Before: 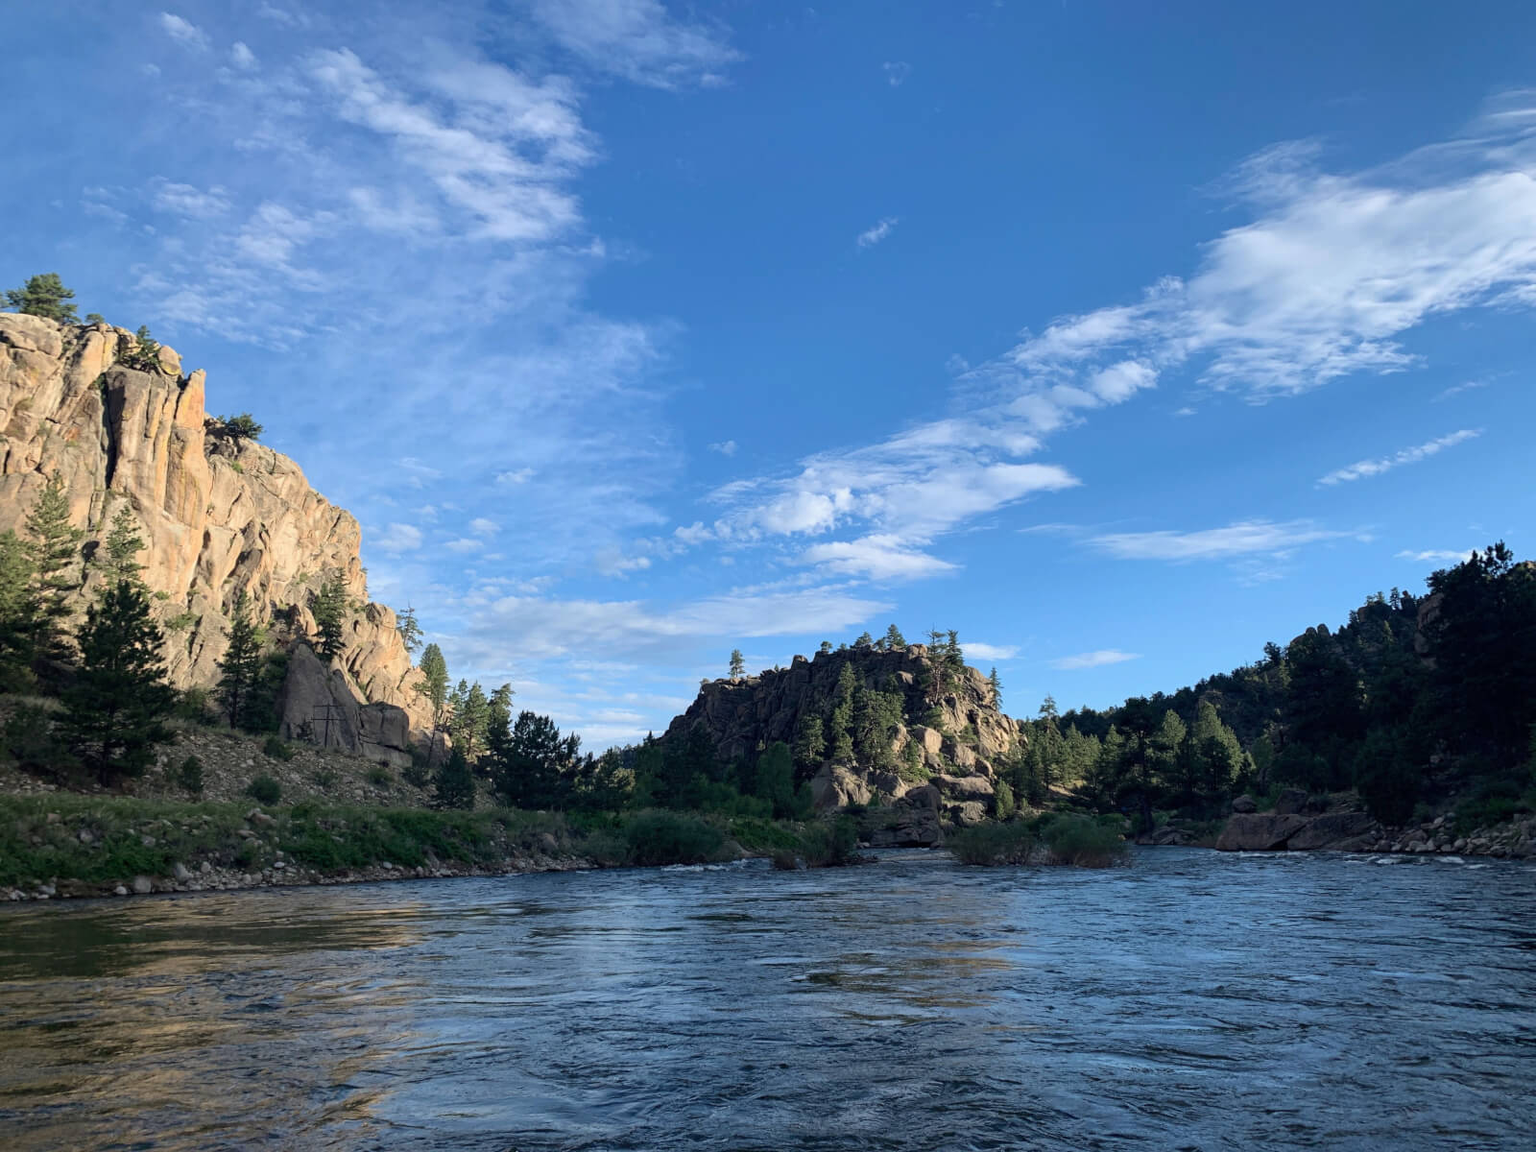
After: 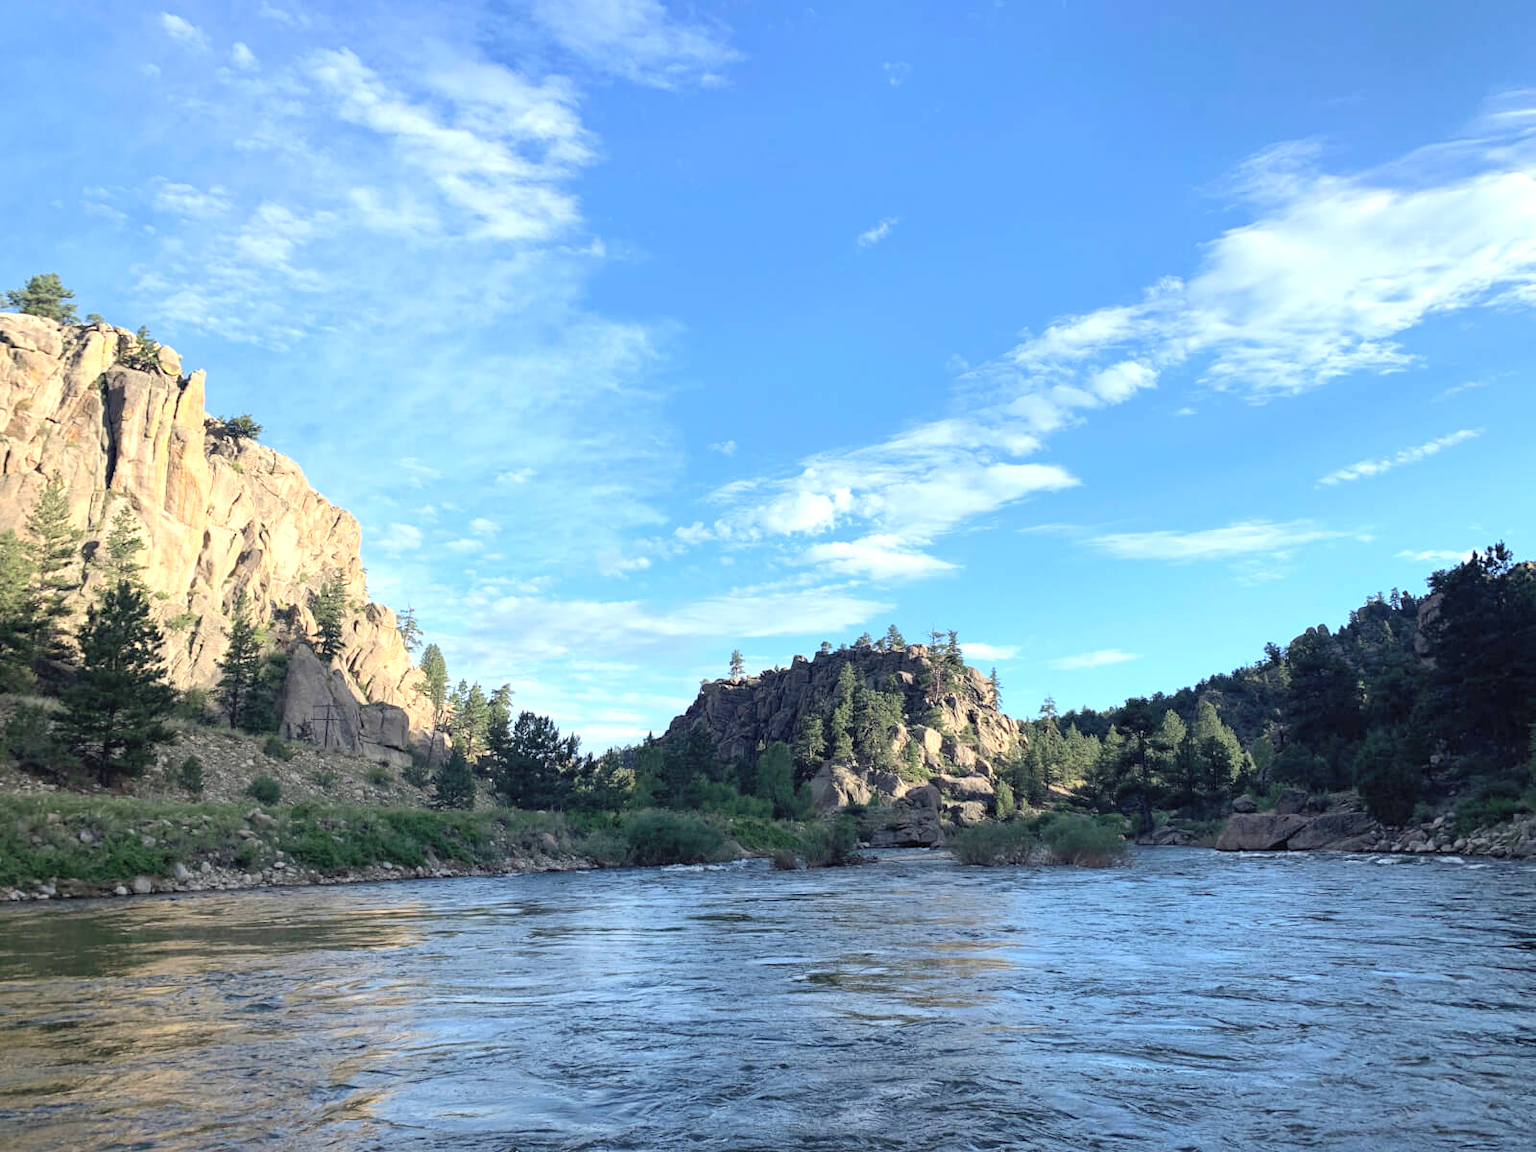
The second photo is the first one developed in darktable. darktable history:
exposure: black level correction 0, exposure 0.7 EV, compensate exposure bias true, compensate highlight preservation false
contrast brightness saturation: brightness 0.15
